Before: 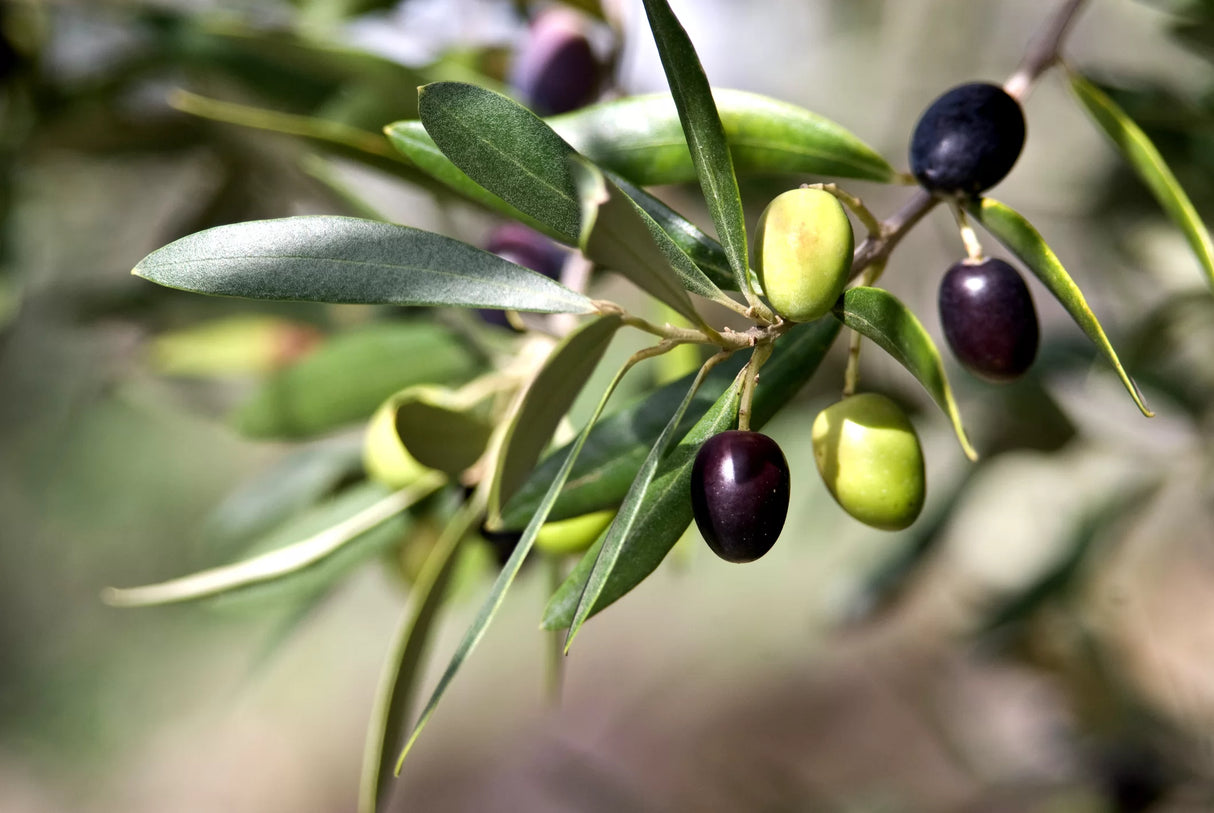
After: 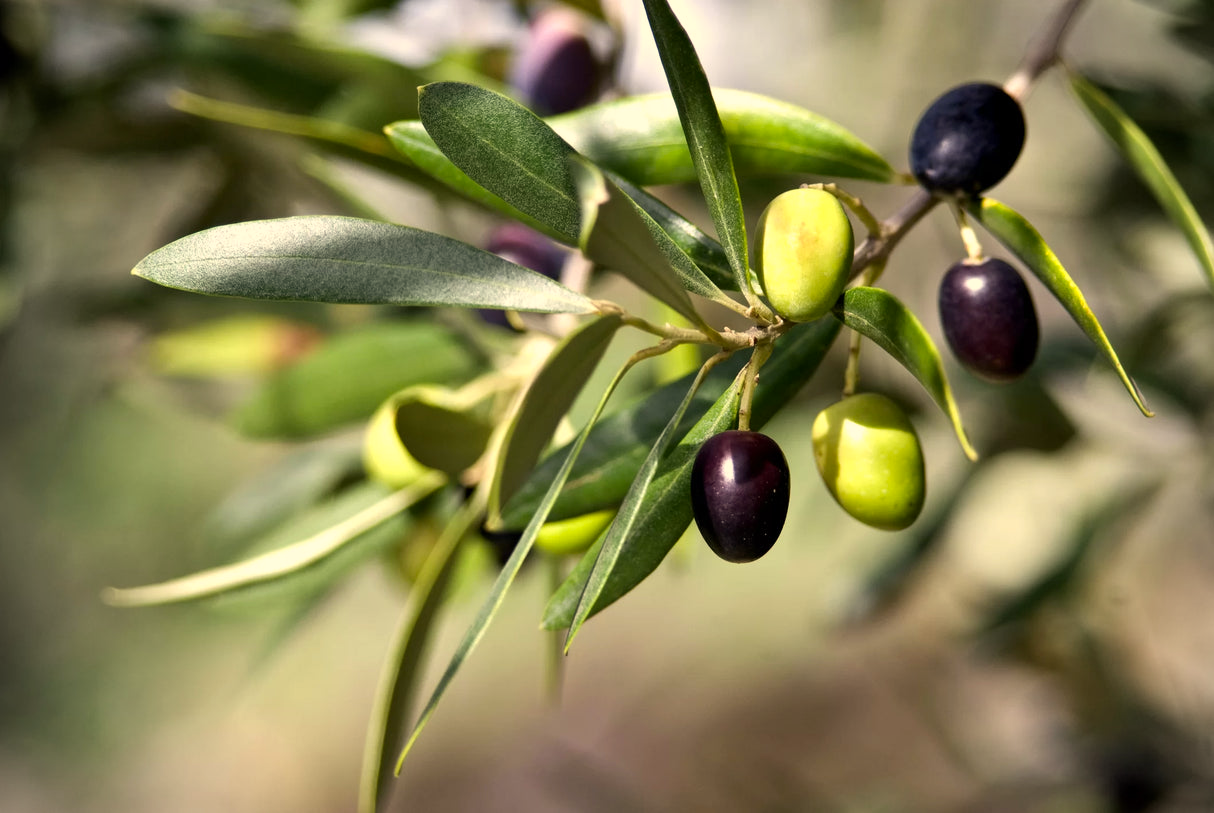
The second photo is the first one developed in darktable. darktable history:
shadows and highlights: shadows 20.91, highlights -35.45, soften with gaussian
color correction: highlights a* 1.39, highlights b* 17.83
vignetting: fall-off radius 60.92%
